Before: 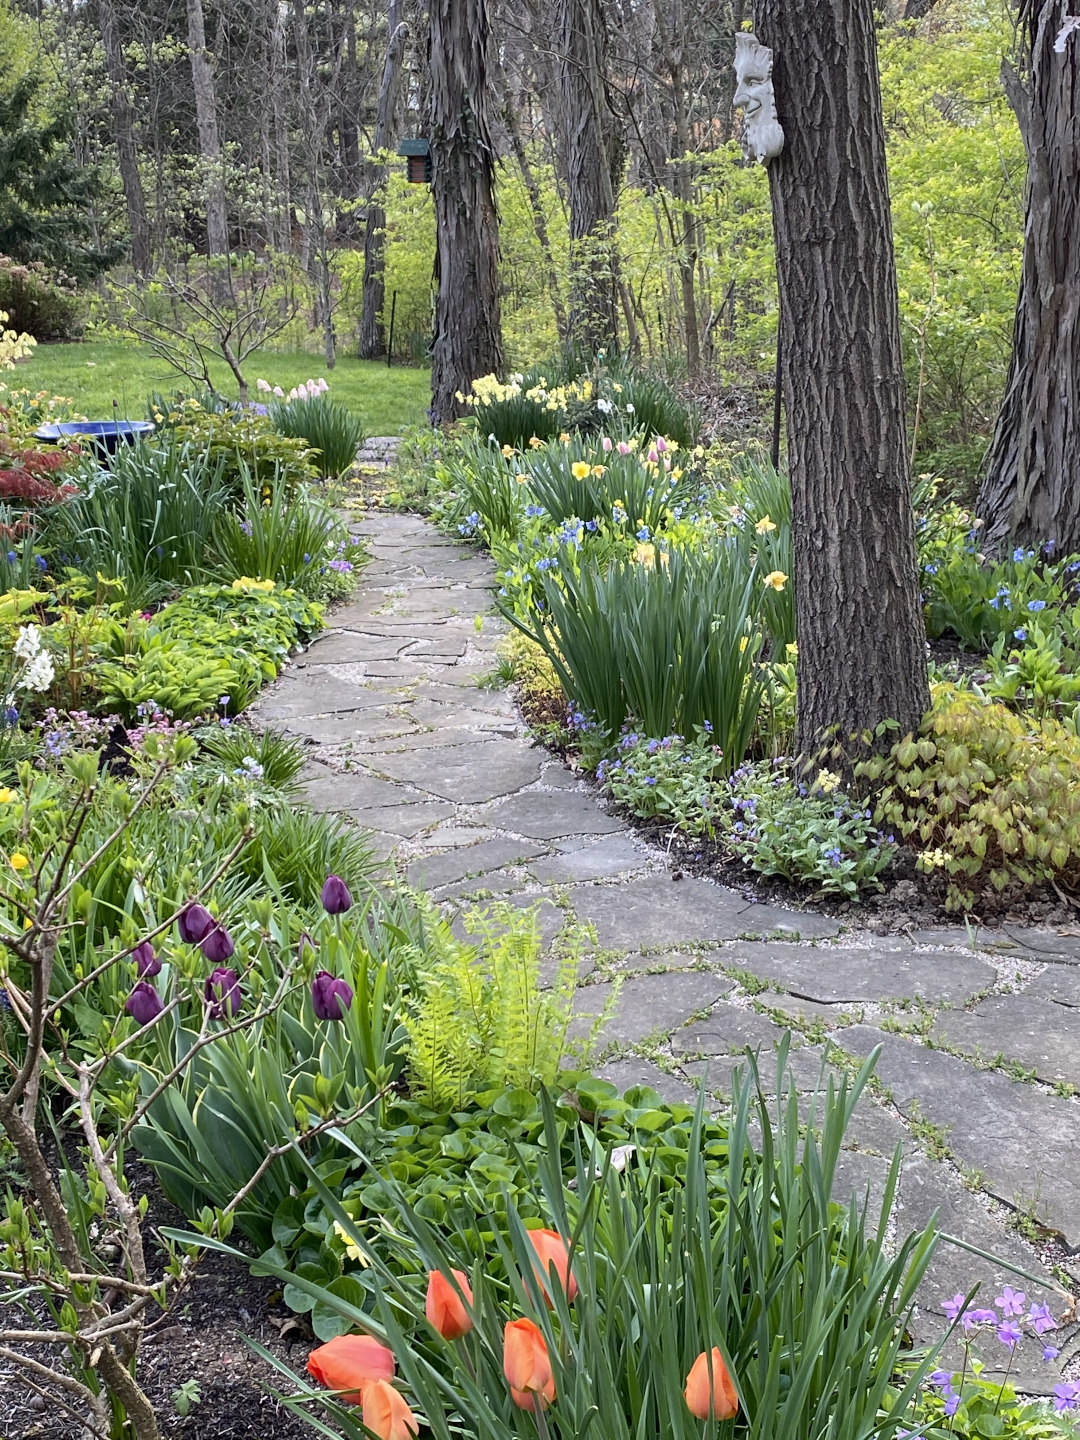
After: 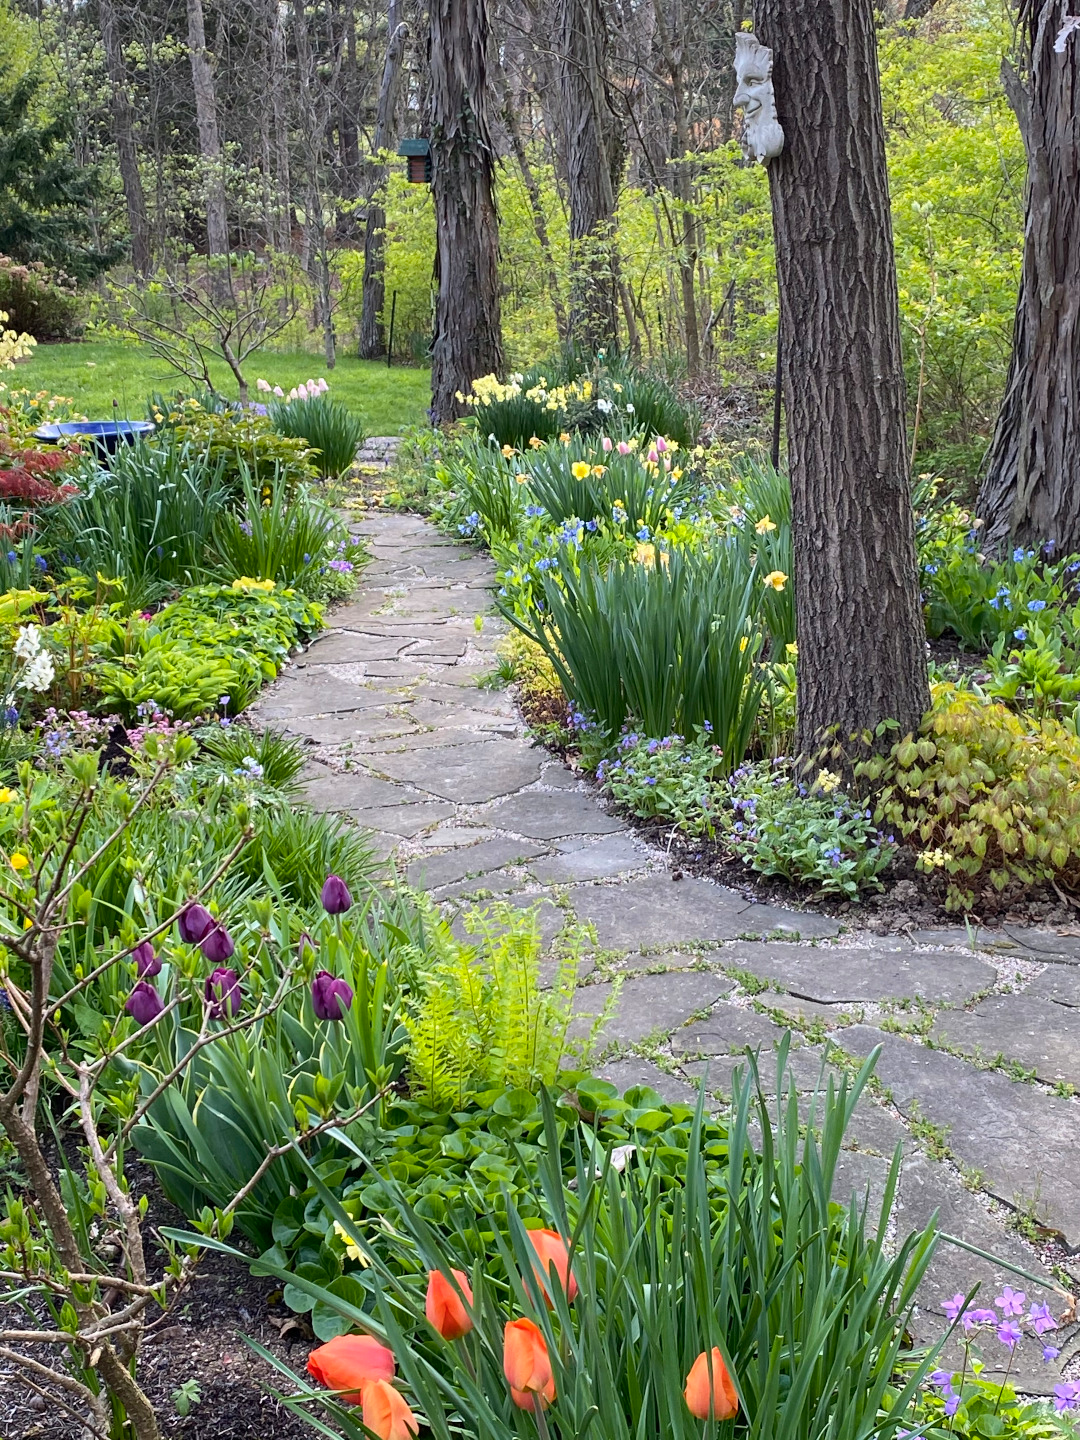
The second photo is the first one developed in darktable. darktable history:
color balance rgb: perceptual saturation grading › global saturation 0.947%, global vibrance 20%
